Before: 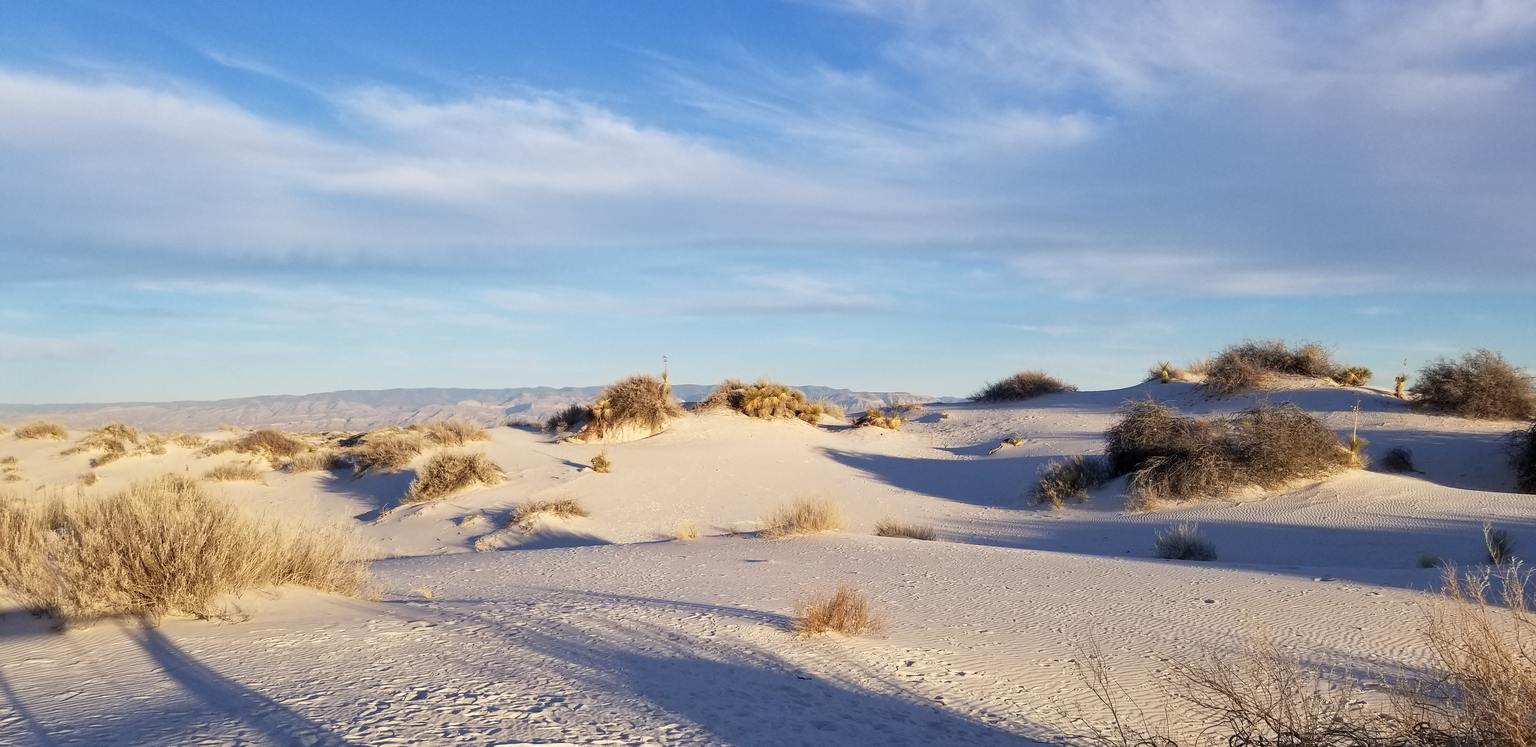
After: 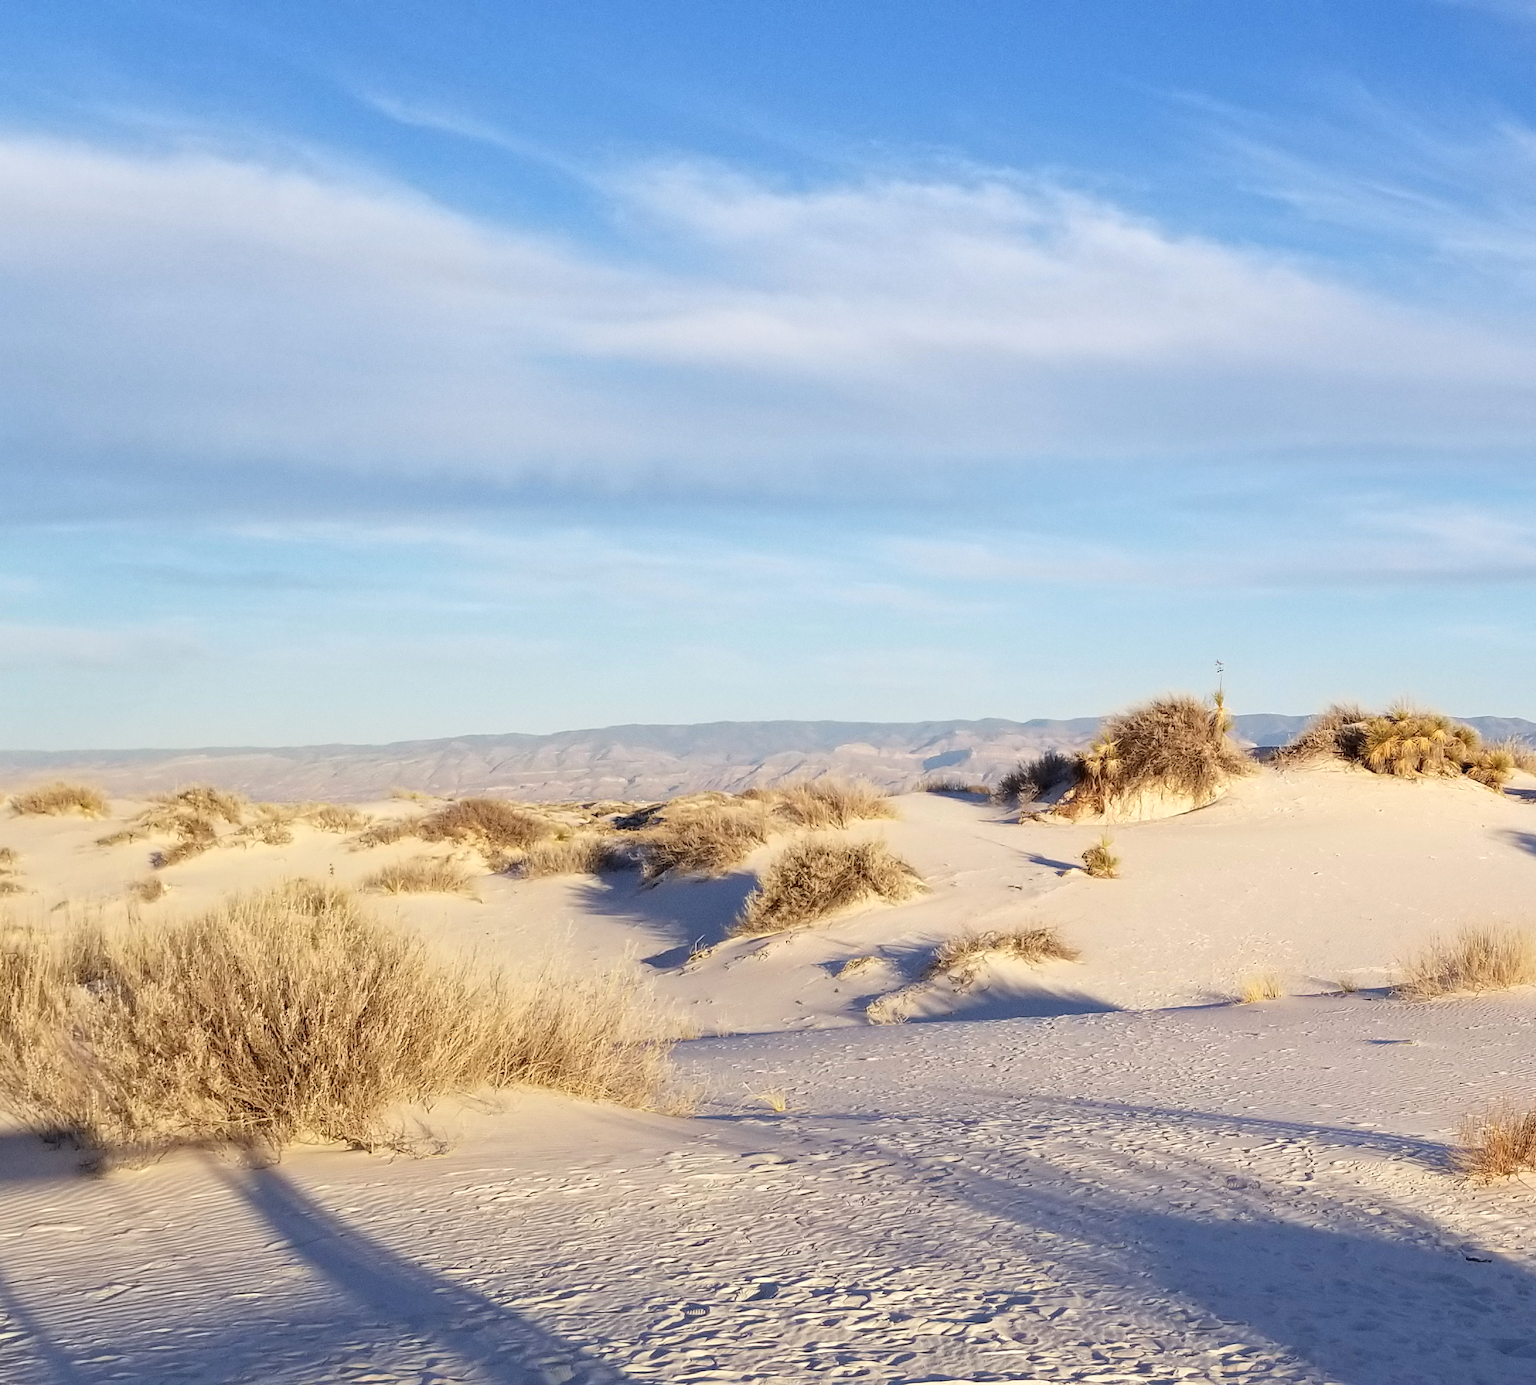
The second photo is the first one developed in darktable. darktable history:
exposure: black level correction 0.002, exposure 0.15 EV, compensate highlight preservation false
crop: left 0.587%, right 45.588%, bottom 0.086%
local contrast: mode bilateral grid, contrast 100, coarseness 100, detail 91%, midtone range 0.2
